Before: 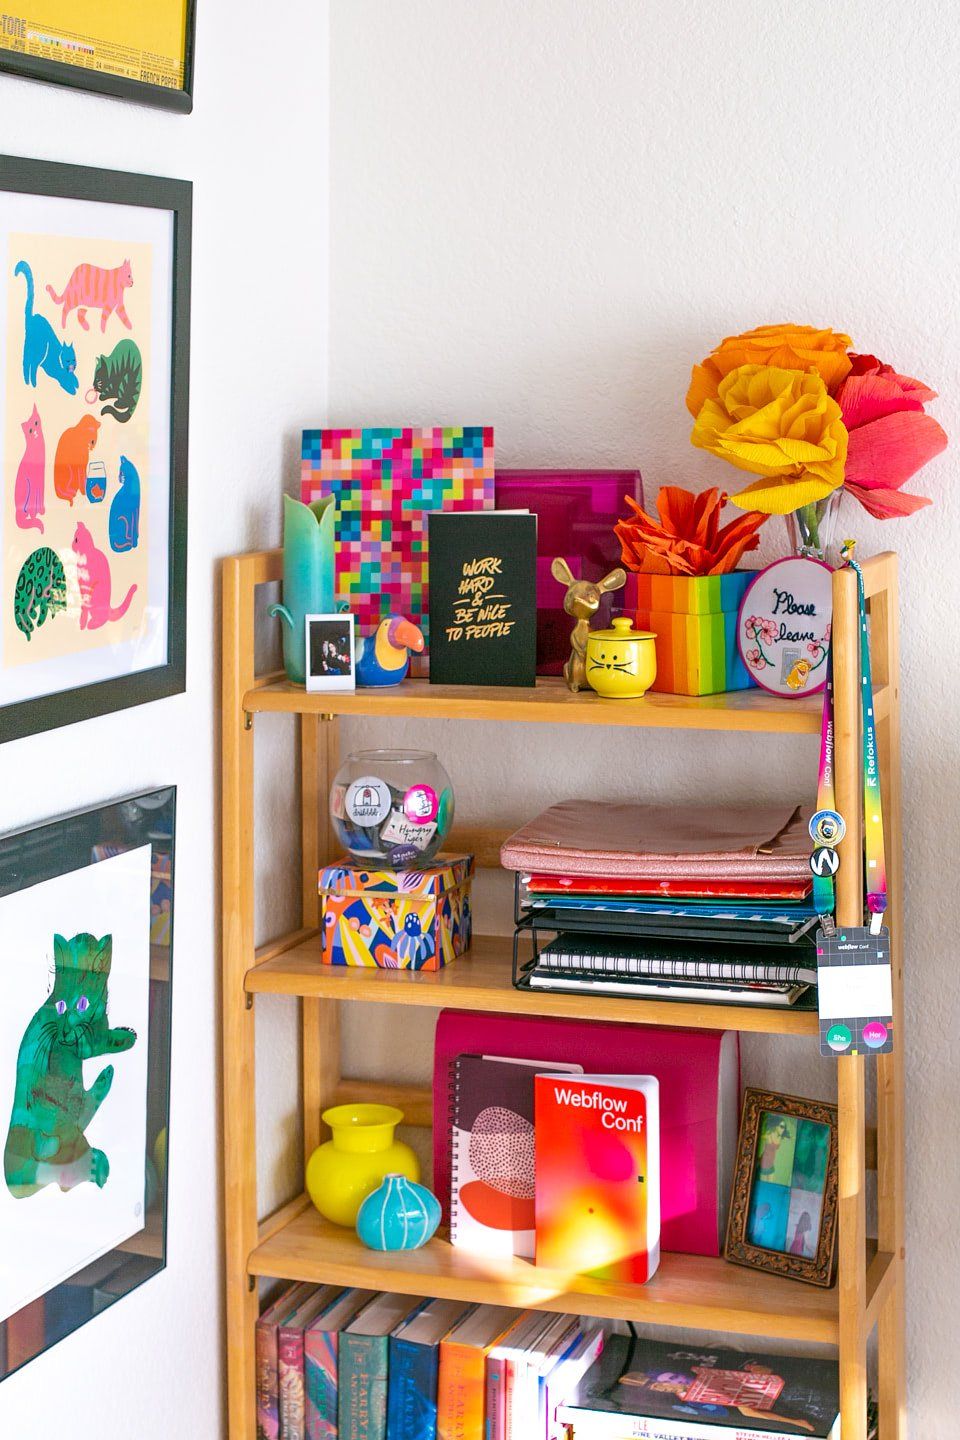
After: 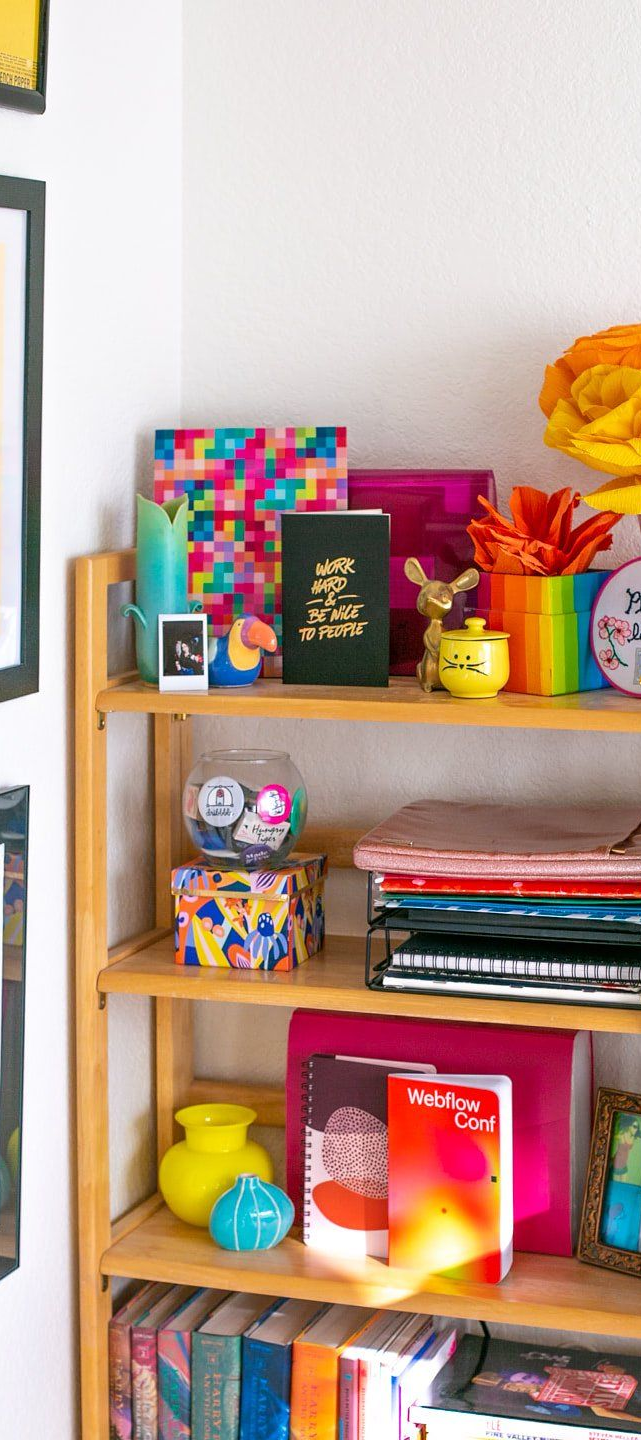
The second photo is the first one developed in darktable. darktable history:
crop: left 15.387%, right 17.803%
